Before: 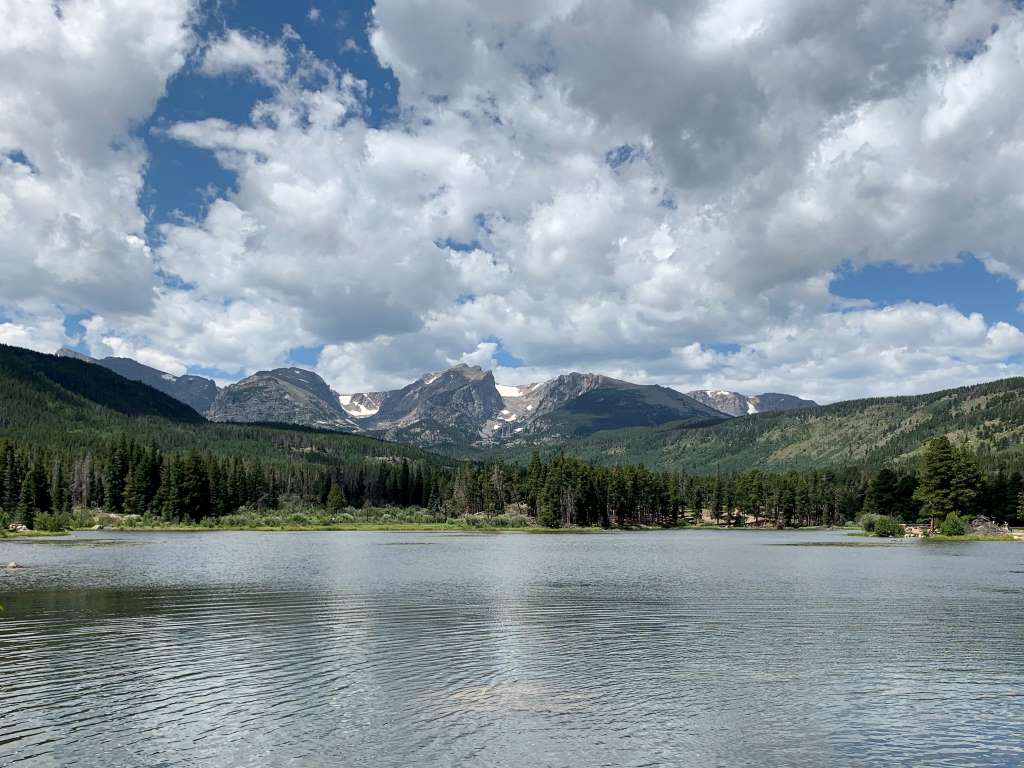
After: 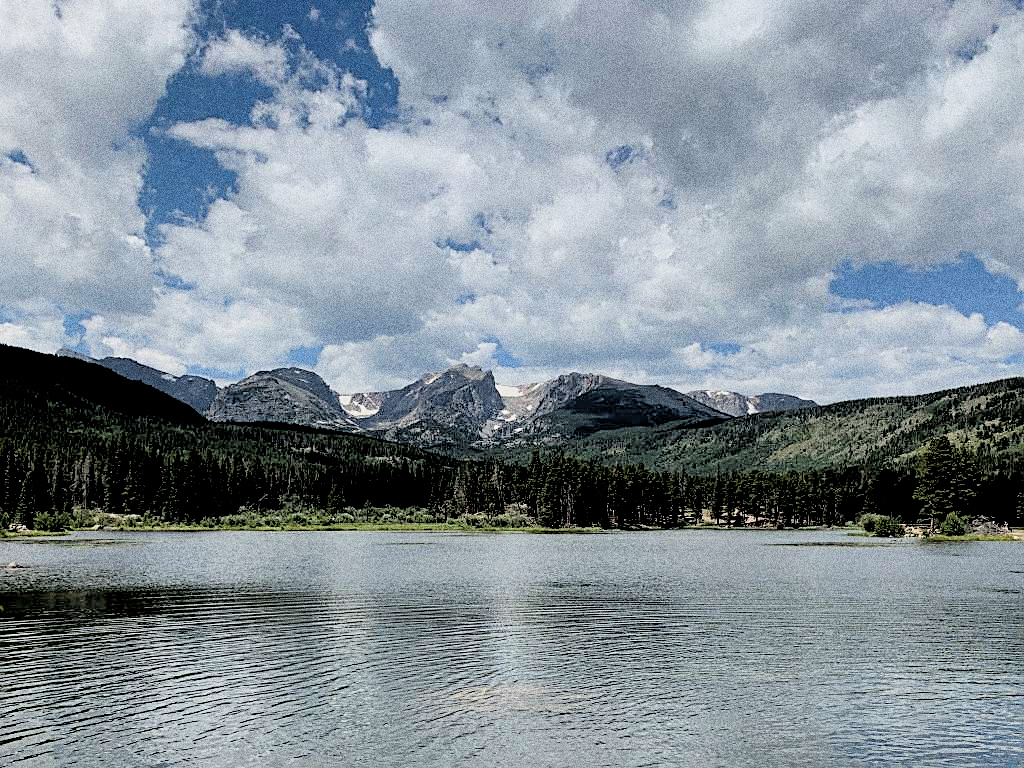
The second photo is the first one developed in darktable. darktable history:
rgb levels: levels [[0.029, 0.461, 0.922], [0, 0.5, 1], [0, 0.5, 1]]
filmic rgb: black relative exposure -3.86 EV, white relative exposure 3.48 EV, hardness 2.63, contrast 1.103
grain: coarseness 10.62 ISO, strength 55.56%
sharpen: on, module defaults
